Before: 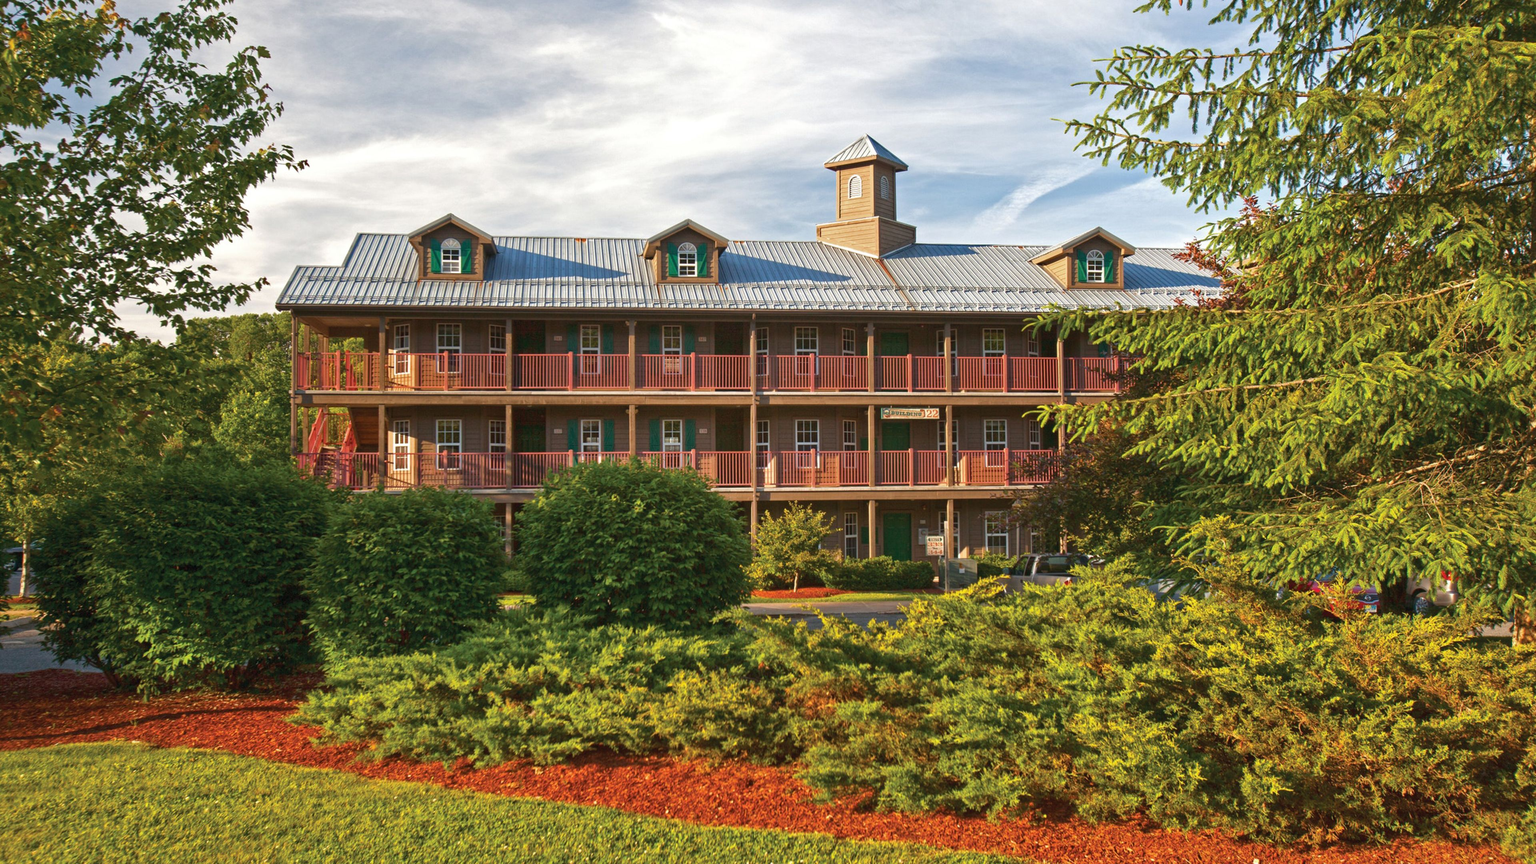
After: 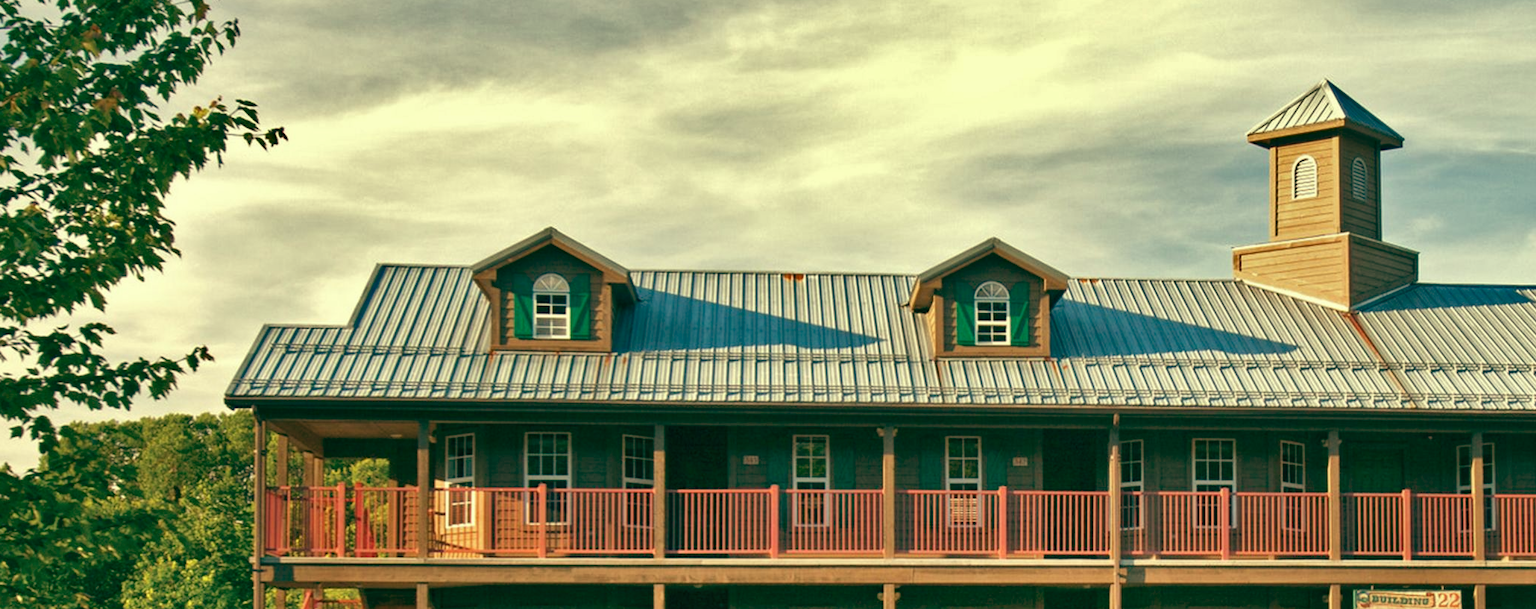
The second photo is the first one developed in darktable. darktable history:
crop: left 10.121%, top 10.631%, right 36.218%, bottom 51.526%
color balance: mode lift, gamma, gain (sRGB), lift [1, 0.69, 1, 1], gamma [1, 1.482, 1, 1], gain [1, 1, 1, 0.802]
white balance: red 0.988, blue 1.017
shadows and highlights: low approximation 0.01, soften with gaussian
